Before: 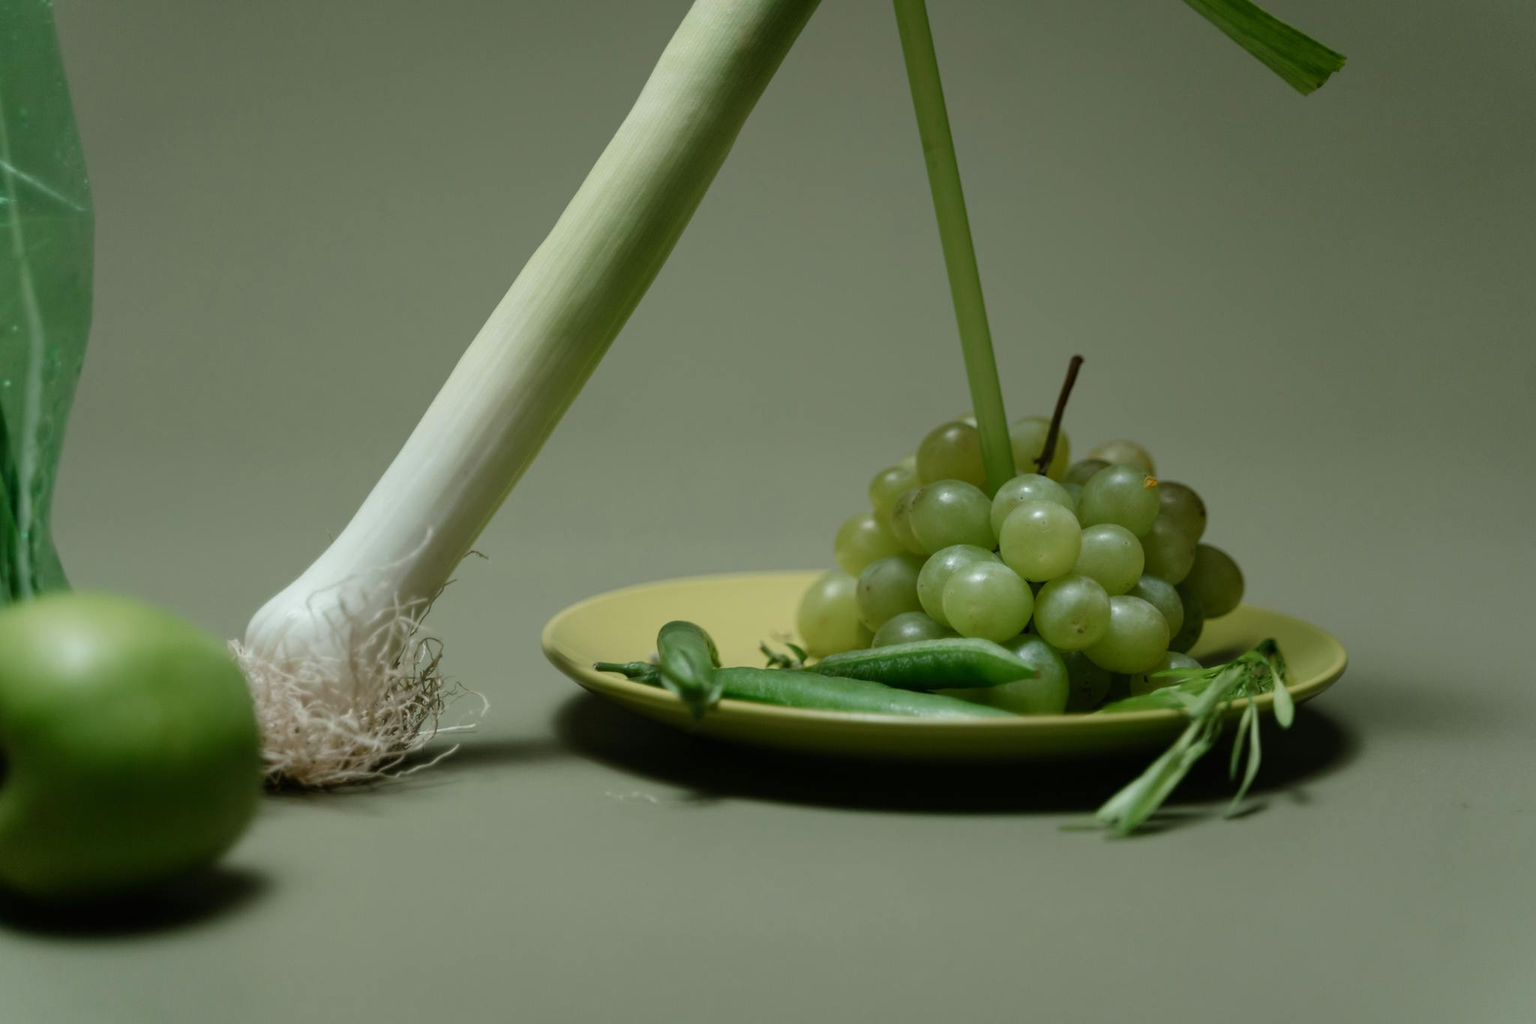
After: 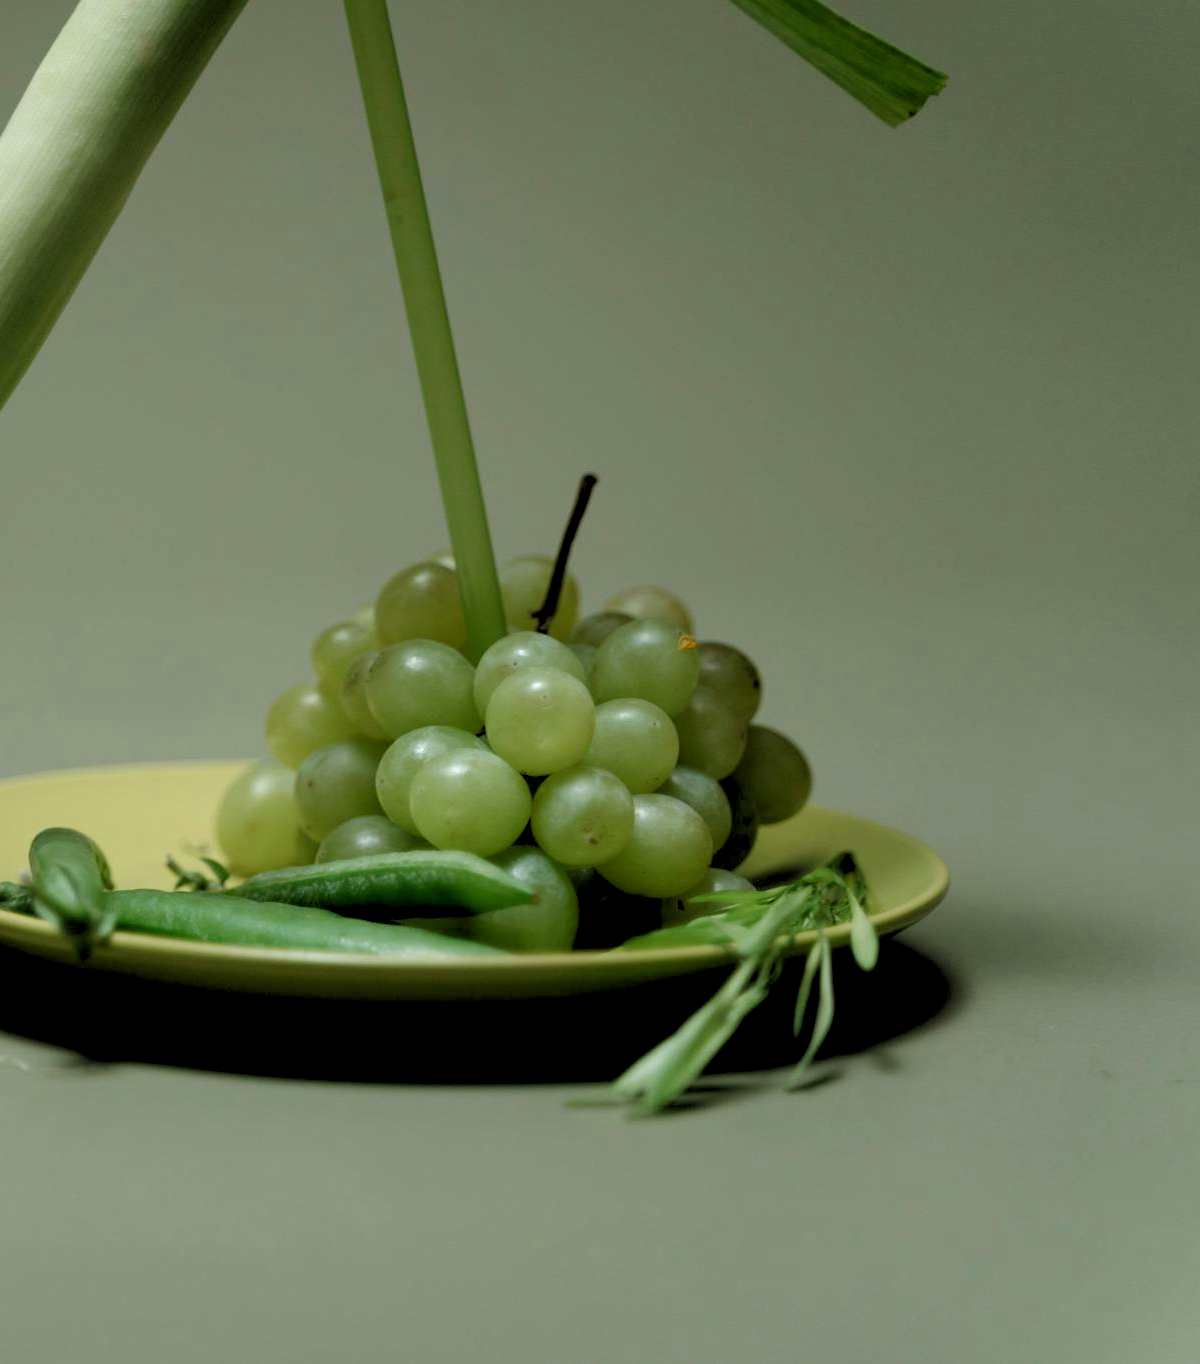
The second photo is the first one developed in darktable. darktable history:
rgb levels: levels [[0.013, 0.434, 0.89], [0, 0.5, 1], [0, 0.5, 1]]
crop: left 41.402%
